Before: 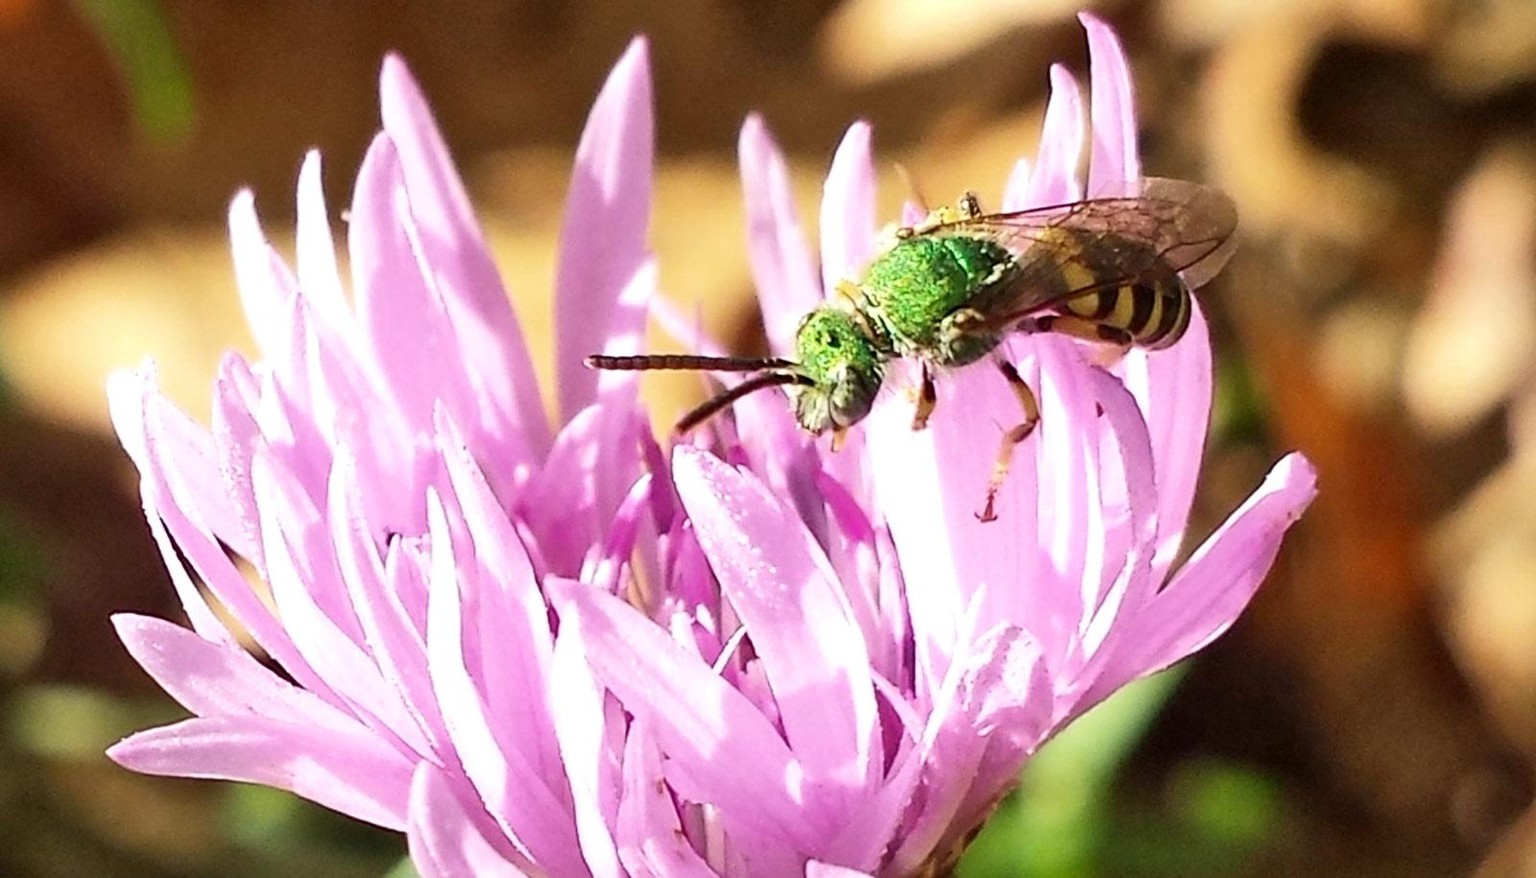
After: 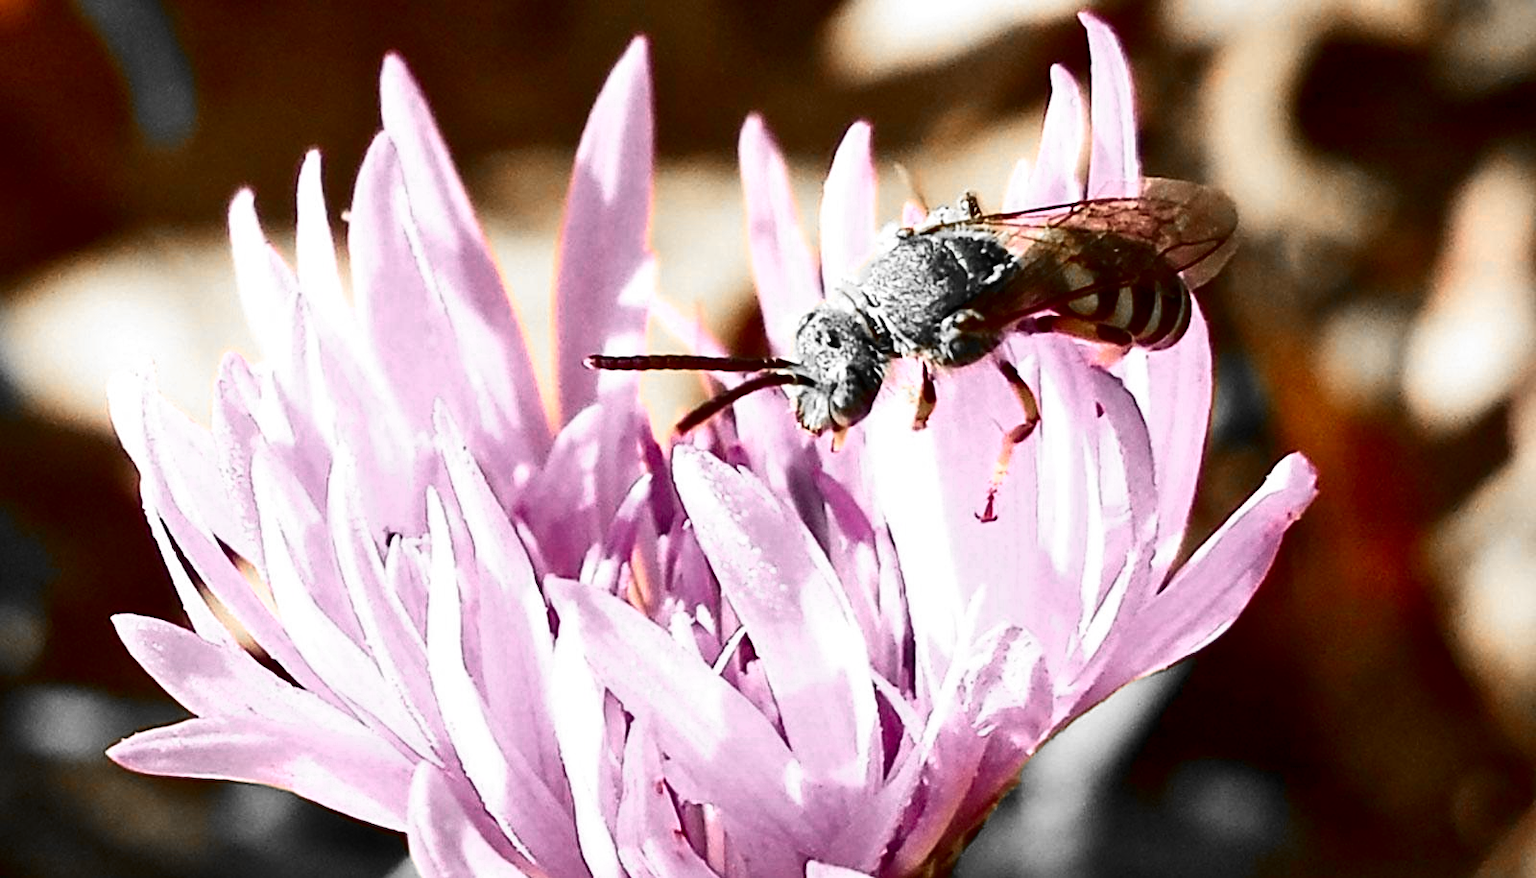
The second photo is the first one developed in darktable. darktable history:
shadows and highlights: shadows 4.15, highlights -16.6, soften with gaussian
color zones: curves: ch0 [(0, 0.65) (0.096, 0.644) (0.221, 0.539) (0.429, 0.5) (0.571, 0.5) (0.714, 0.5) (0.857, 0.5) (1, 0.65)]; ch1 [(0, 0.5) (0.143, 0.5) (0.257, -0.002) (0.429, 0.04) (0.571, -0.001) (0.714, -0.015) (0.857, 0.024) (1, 0.5)]
contrast brightness saturation: contrast 0.193, brightness -0.239, saturation 0.108
